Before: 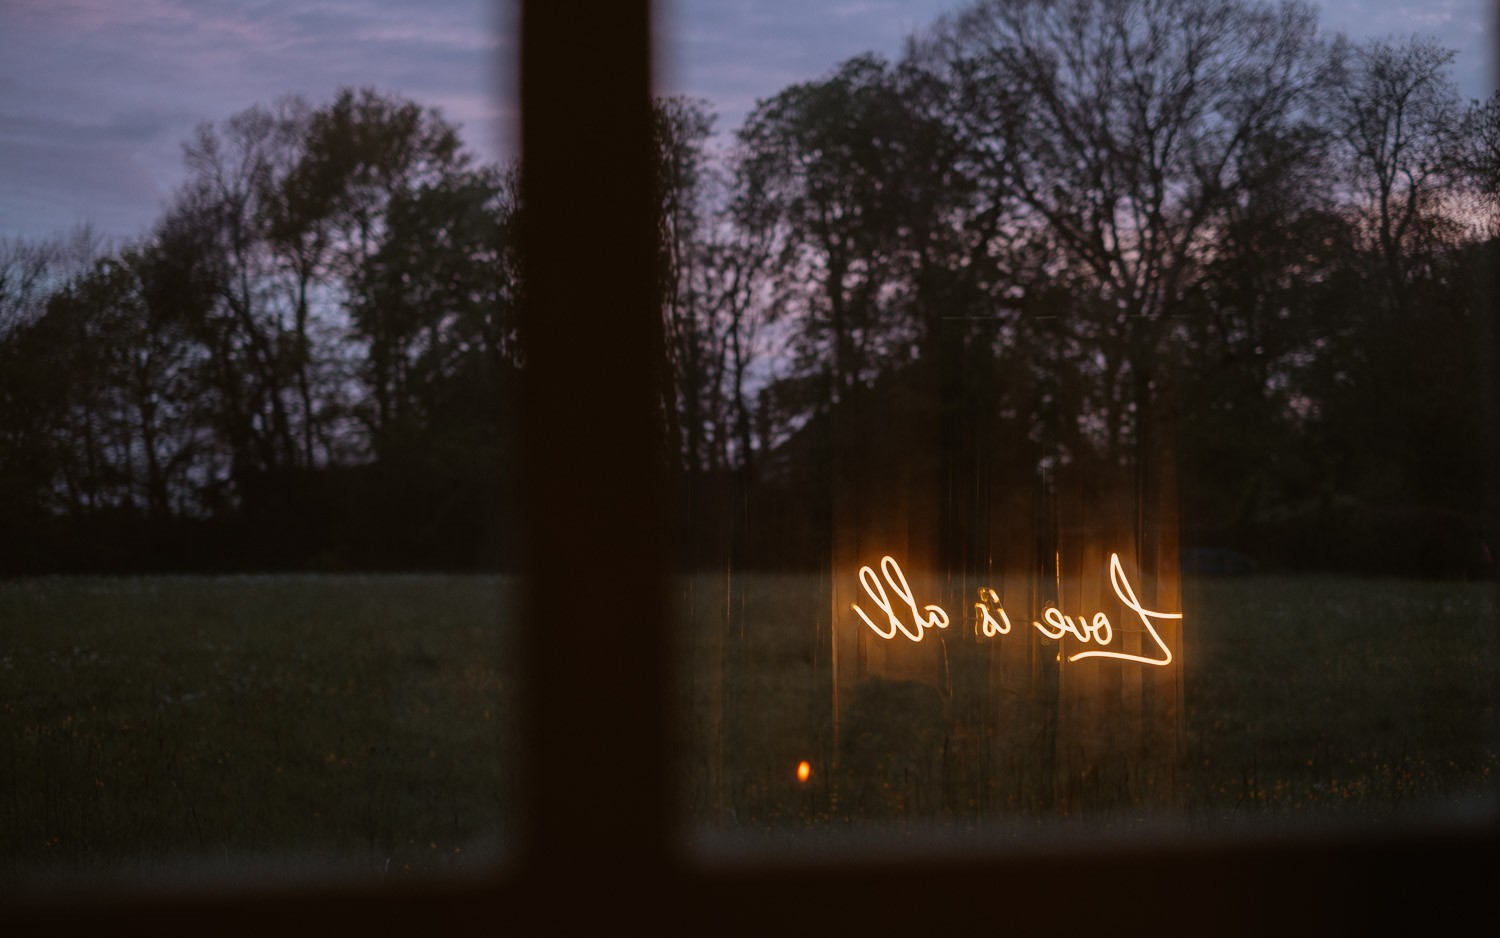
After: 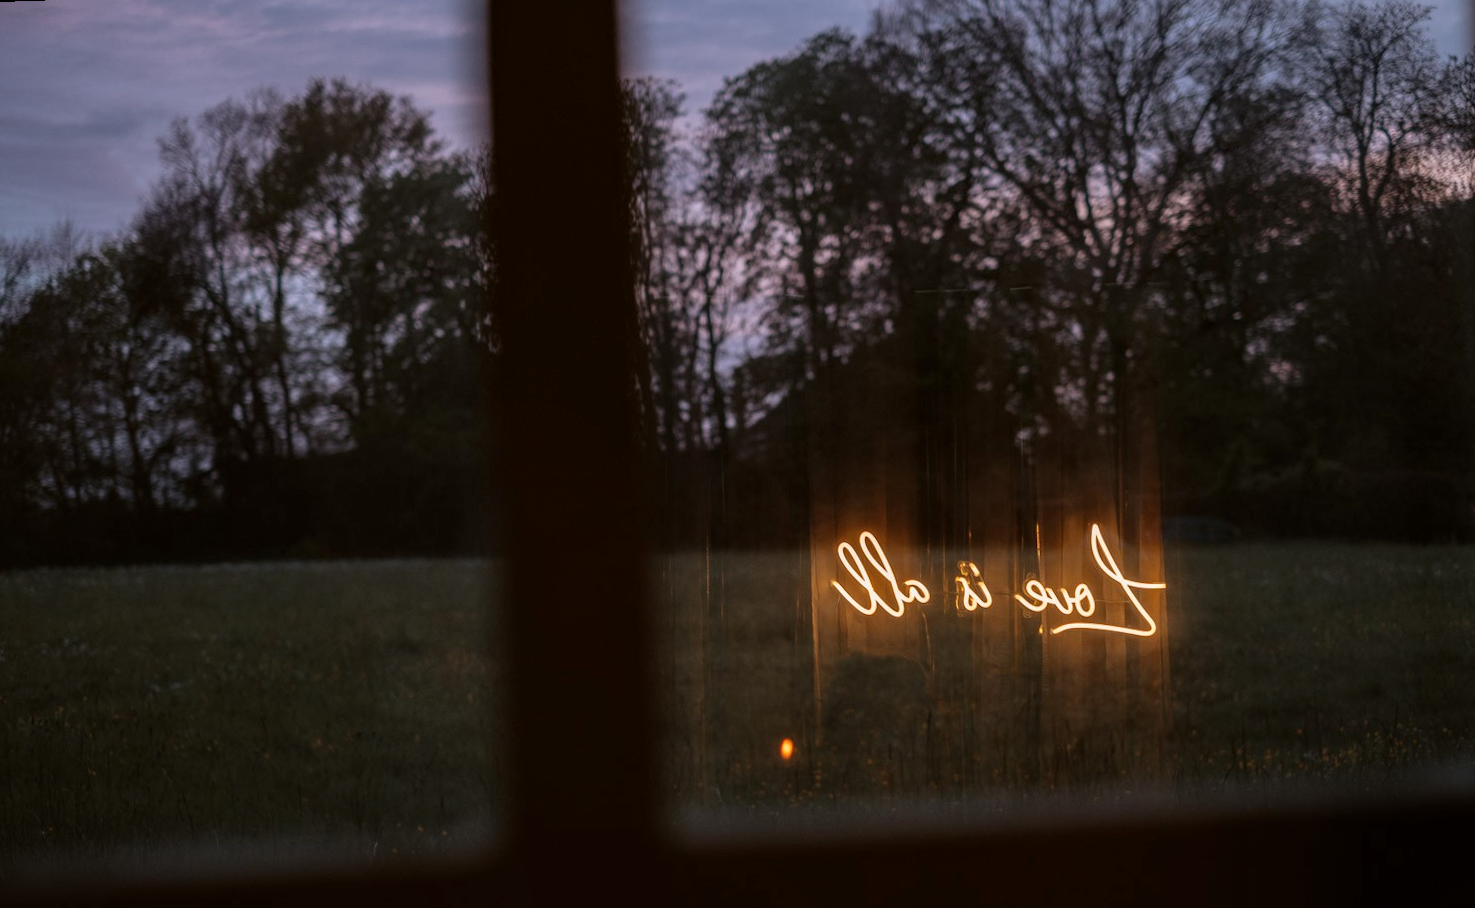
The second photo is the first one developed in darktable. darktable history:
local contrast: on, module defaults
rotate and perspective: rotation -1.32°, lens shift (horizontal) -0.031, crop left 0.015, crop right 0.985, crop top 0.047, crop bottom 0.982
